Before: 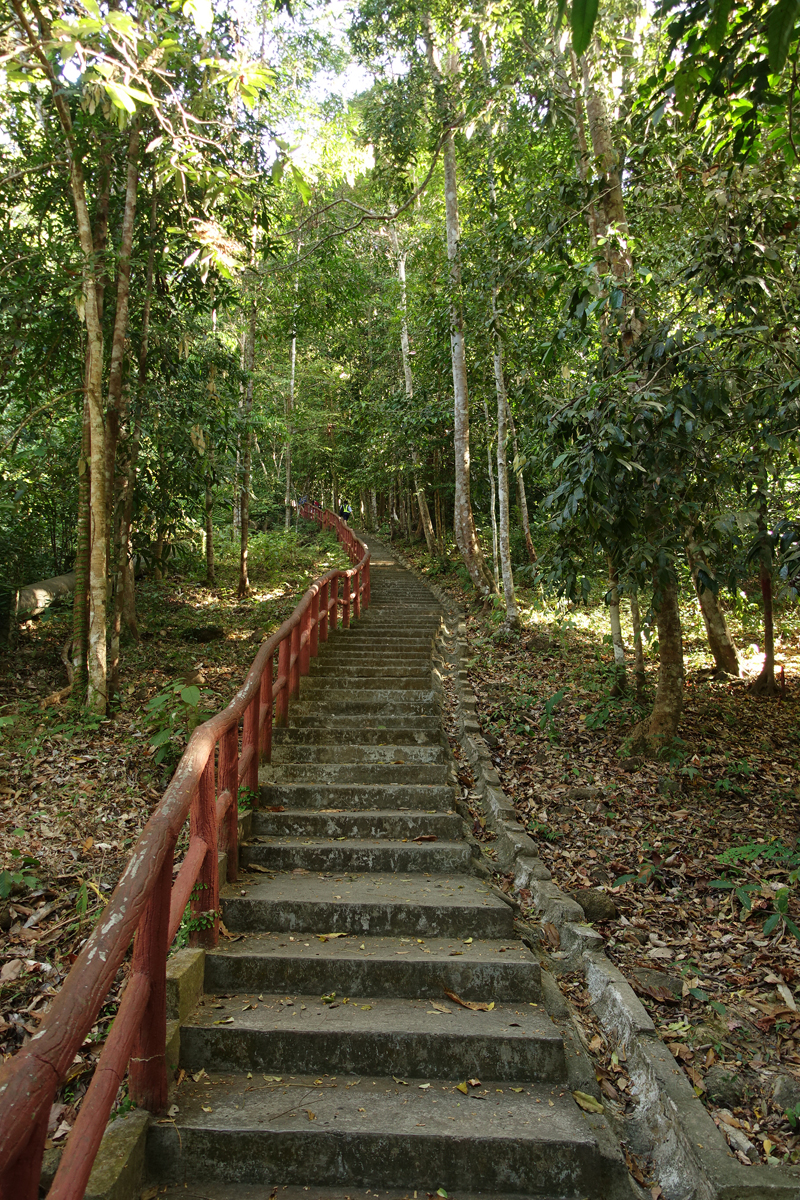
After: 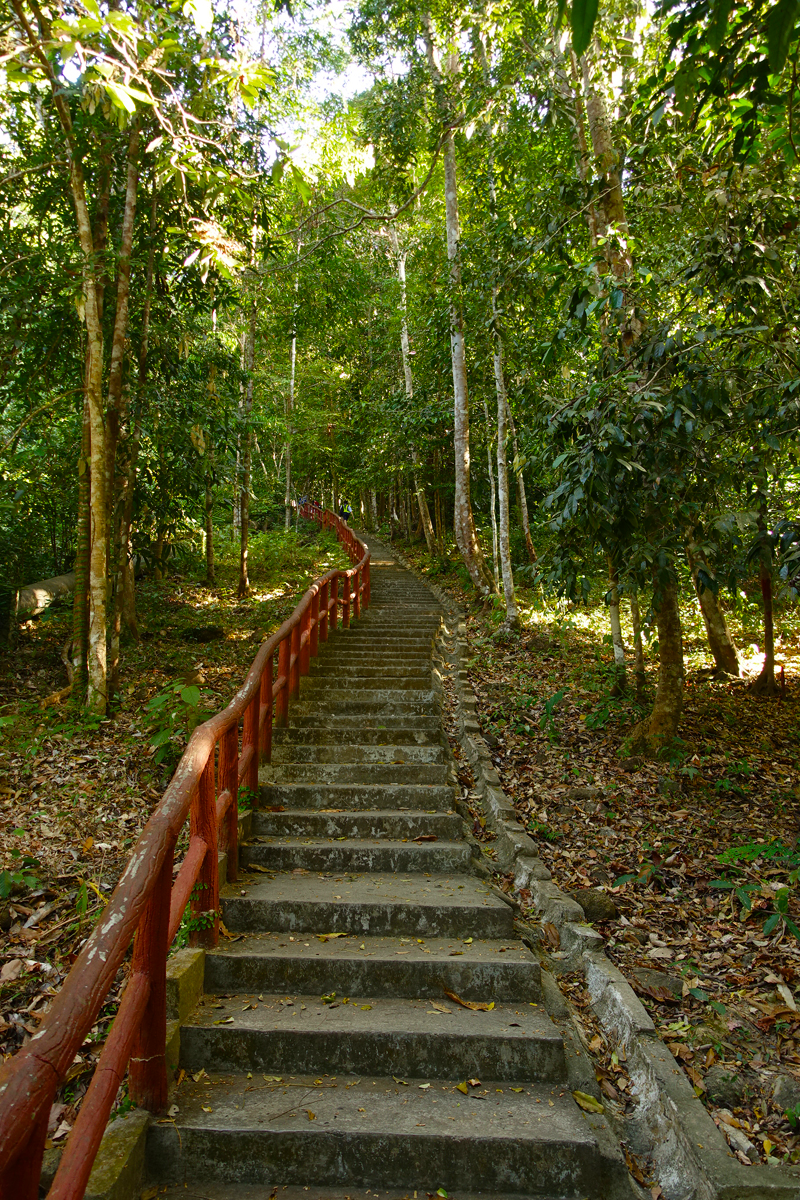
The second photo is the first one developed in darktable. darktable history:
color balance rgb: perceptual saturation grading › global saturation 19.422%, global vibrance 16.076%, saturation formula JzAzBz (2021)
